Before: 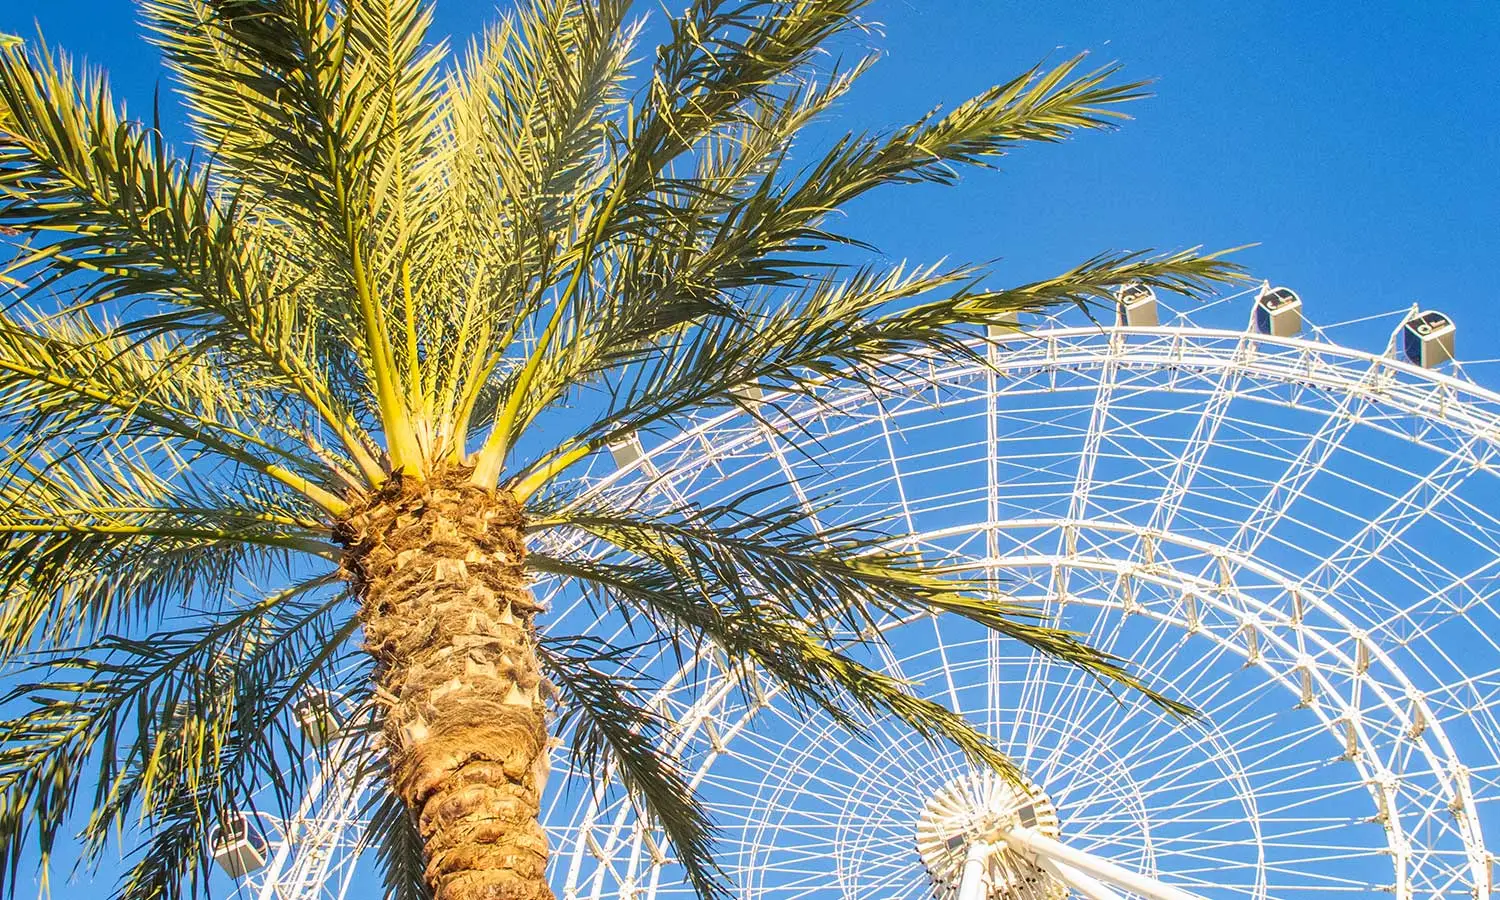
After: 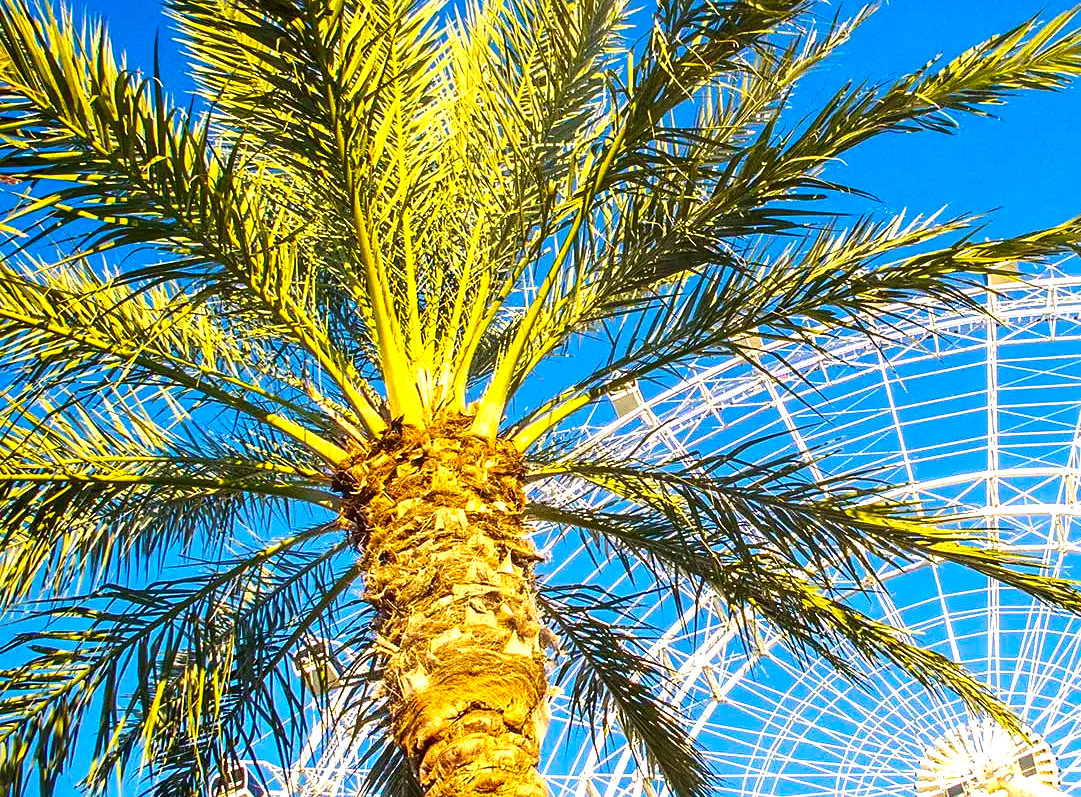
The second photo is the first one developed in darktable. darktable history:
color balance rgb: linear chroma grading › shadows -10.696%, linear chroma grading › global chroma 20.603%, perceptual saturation grading › global saturation -1.392%, perceptual brilliance grading › global brilliance 17.332%, global vibrance 19.801%
sharpen: amount 0.214
crop: top 5.754%, right 27.868%, bottom 5.652%
contrast brightness saturation: contrast 0.069, brightness -0.129, saturation 0.05
